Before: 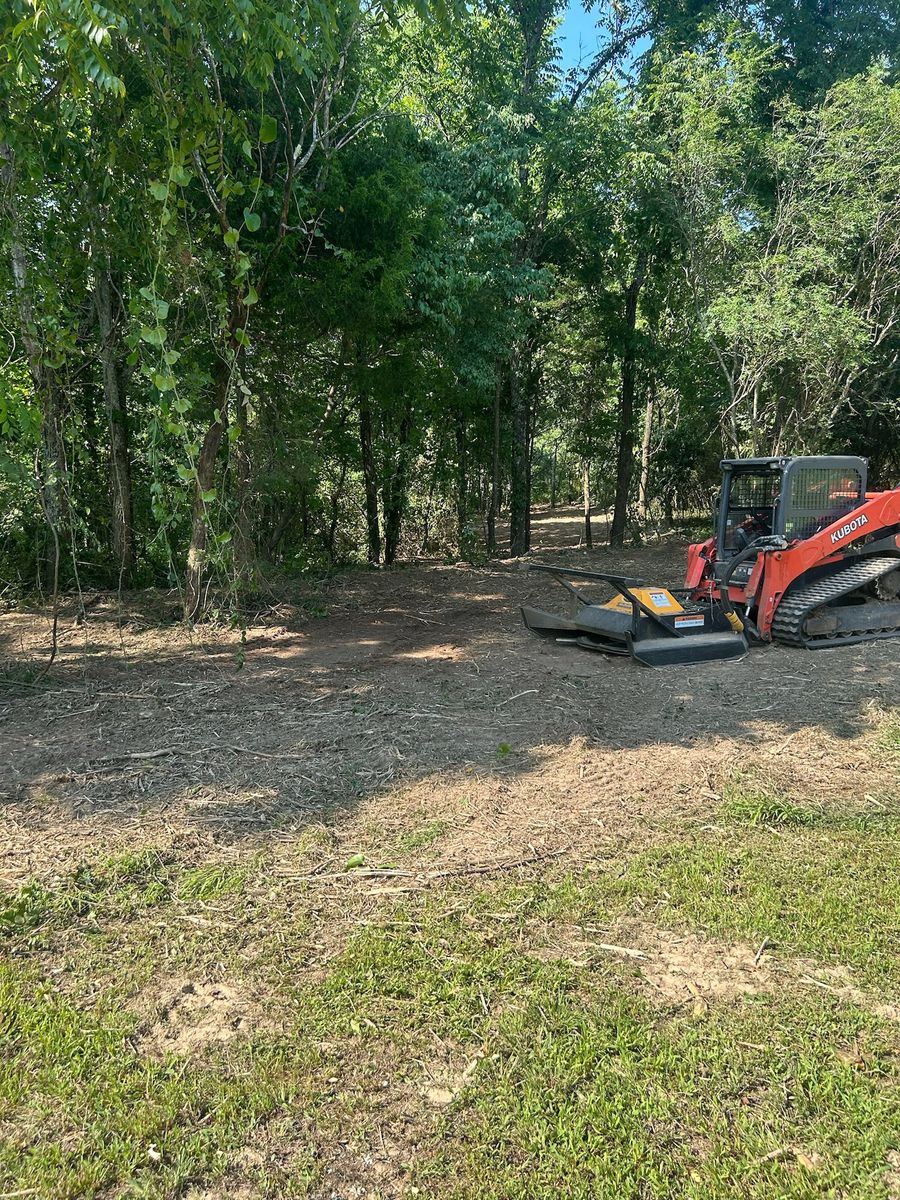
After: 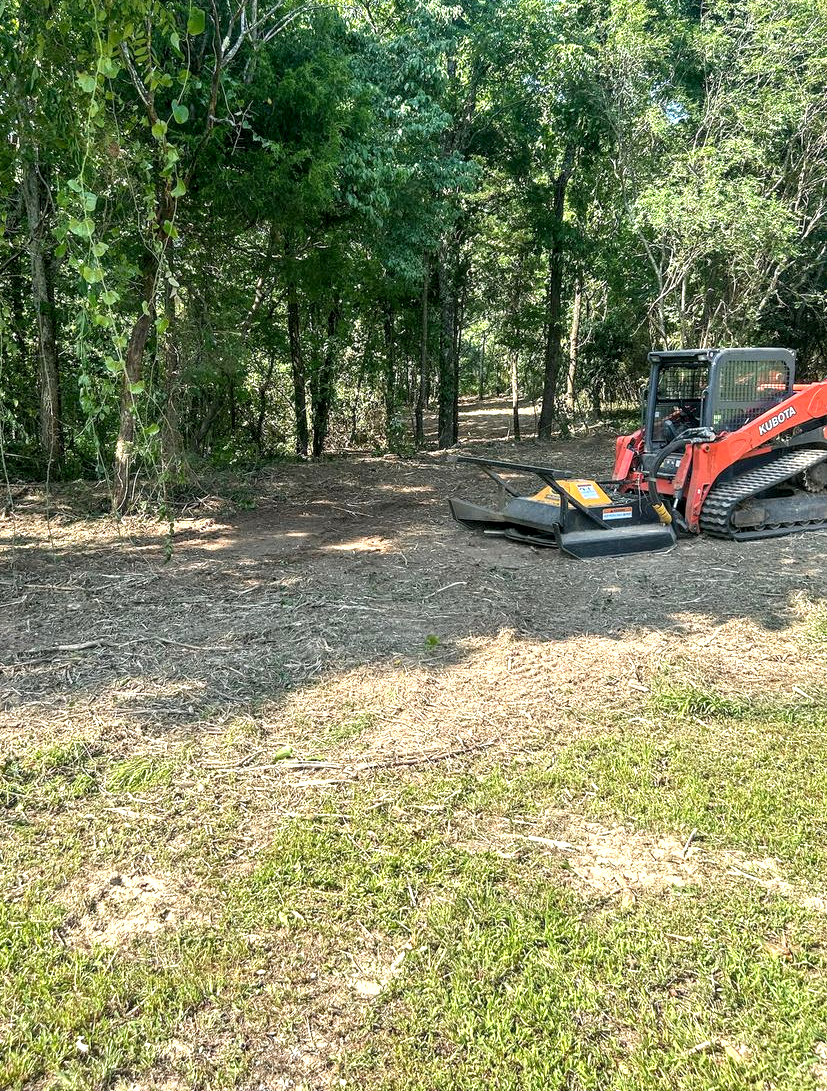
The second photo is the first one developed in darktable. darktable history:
crop and rotate: left 8.048%, top 9.008%
exposure: black level correction 0.001, exposure 0.676 EV, compensate exposure bias true, compensate highlight preservation false
local contrast: detail 130%
